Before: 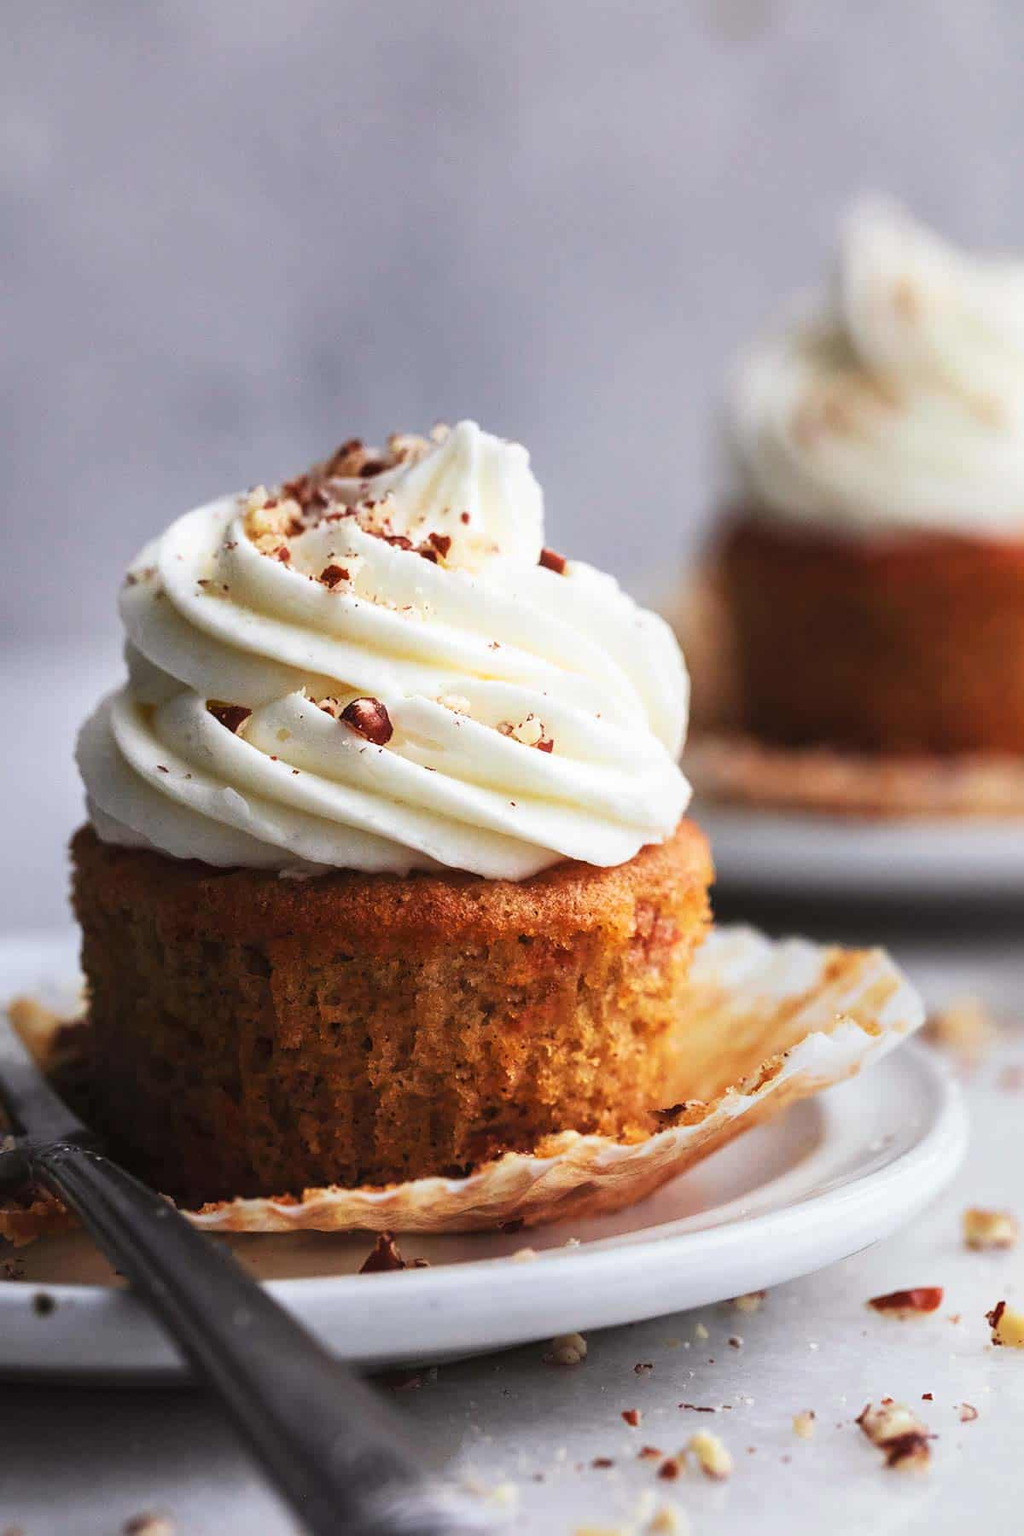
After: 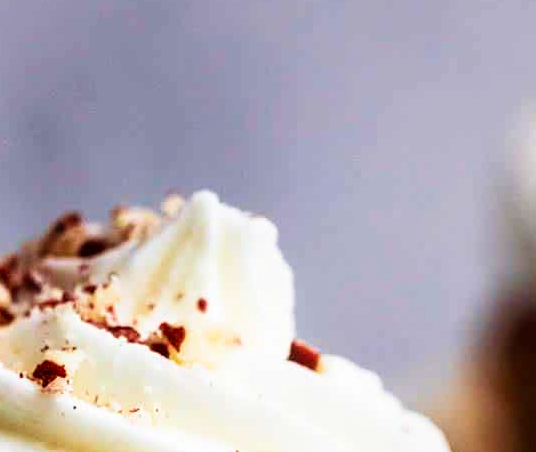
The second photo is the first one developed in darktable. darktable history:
velvia: on, module defaults
tone curve: curves: ch0 [(0, 0) (0.003, 0) (0.011, 0.001) (0.025, 0.003) (0.044, 0.006) (0.069, 0.009) (0.1, 0.013) (0.136, 0.032) (0.177, 0.067) (0.224, 0.121) (0.277, 0.185) (0.335, 0.255) (0.399, 0.333) (0.468, 0.417) (0.543, 0.508) (0.623, 0.606) (0.709, 0.71) (0.801, 0.819) (0.898, 0.926) (1, 1)], preserve colors none
tone equalizer: on, module defaults
crop: left 28.64%, top 16.832%, right 26.637%, bottom 58.055%
